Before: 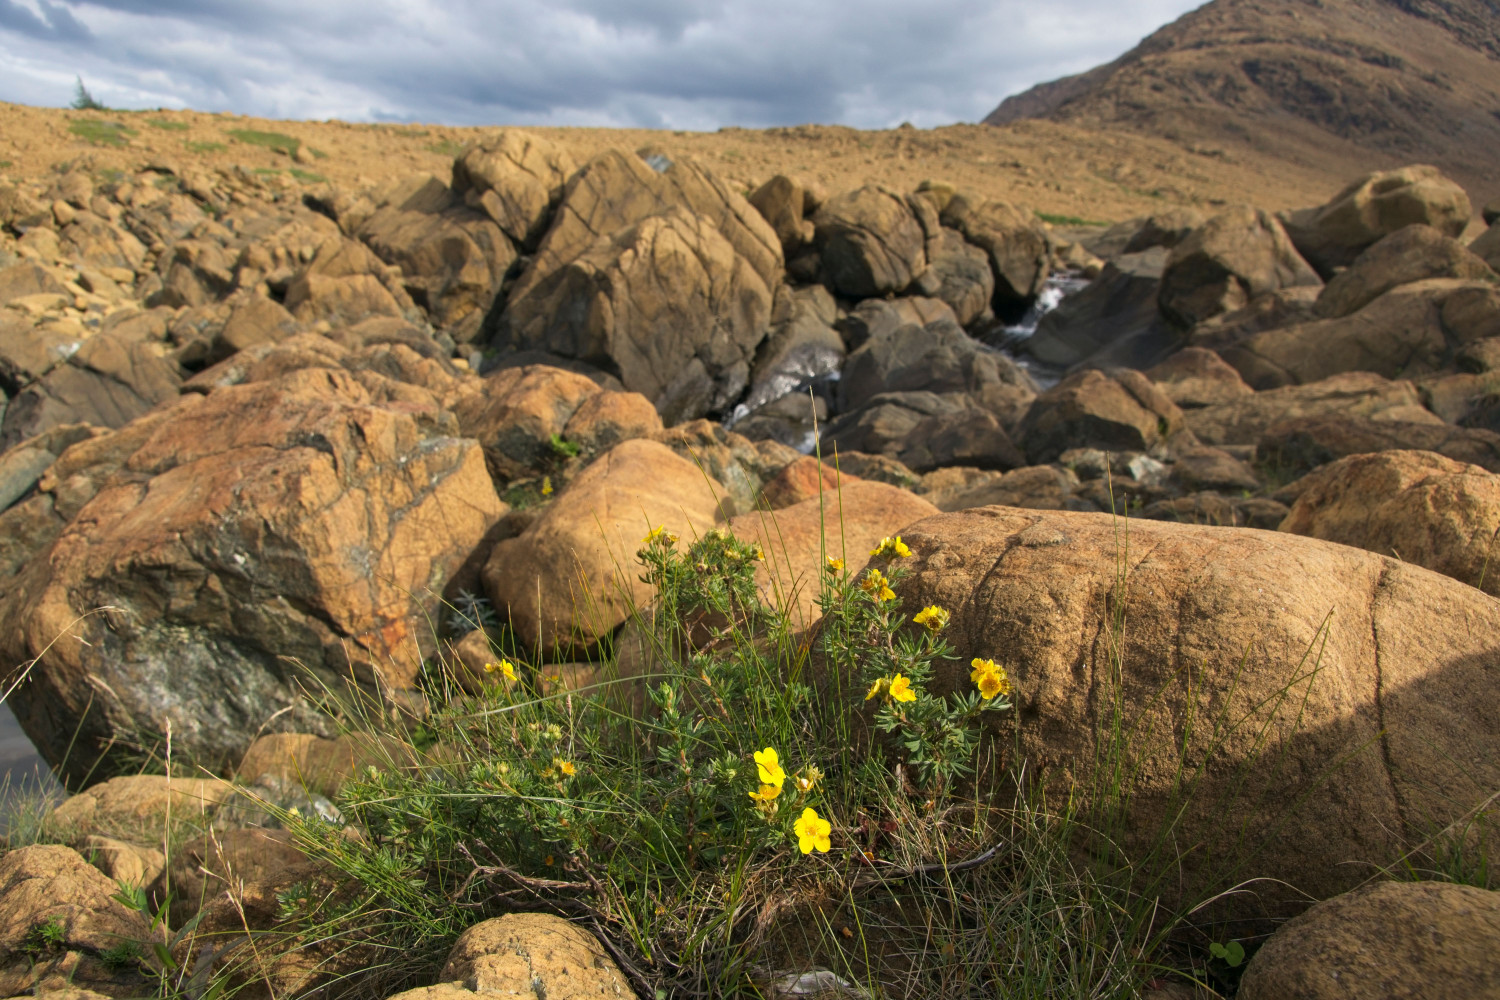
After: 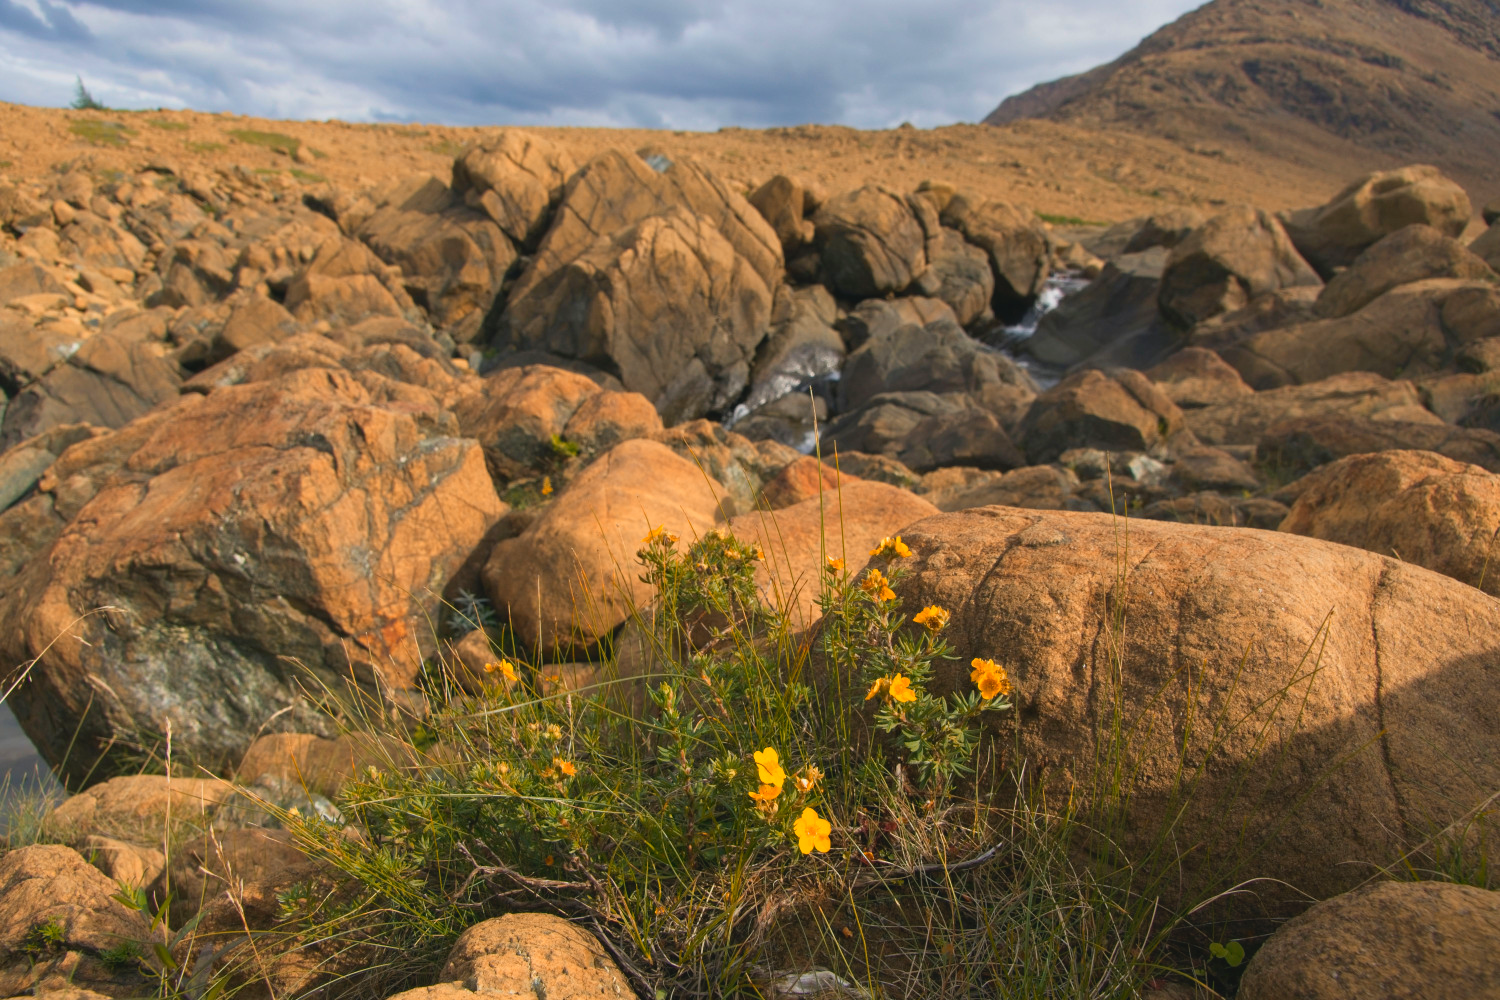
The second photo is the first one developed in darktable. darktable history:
color zones: curves: ch2 [(0, 0.5) (0.143, 0.5) (0.286, 0.416) (0.429, 0.5) (0.571, 0.5) (0.714, 0.5) (0.857, 0.5) (1, 0.5)]
contrast brightness saturation: contrast -0.1, saturation -0.1
color correction: saturation 1.34
